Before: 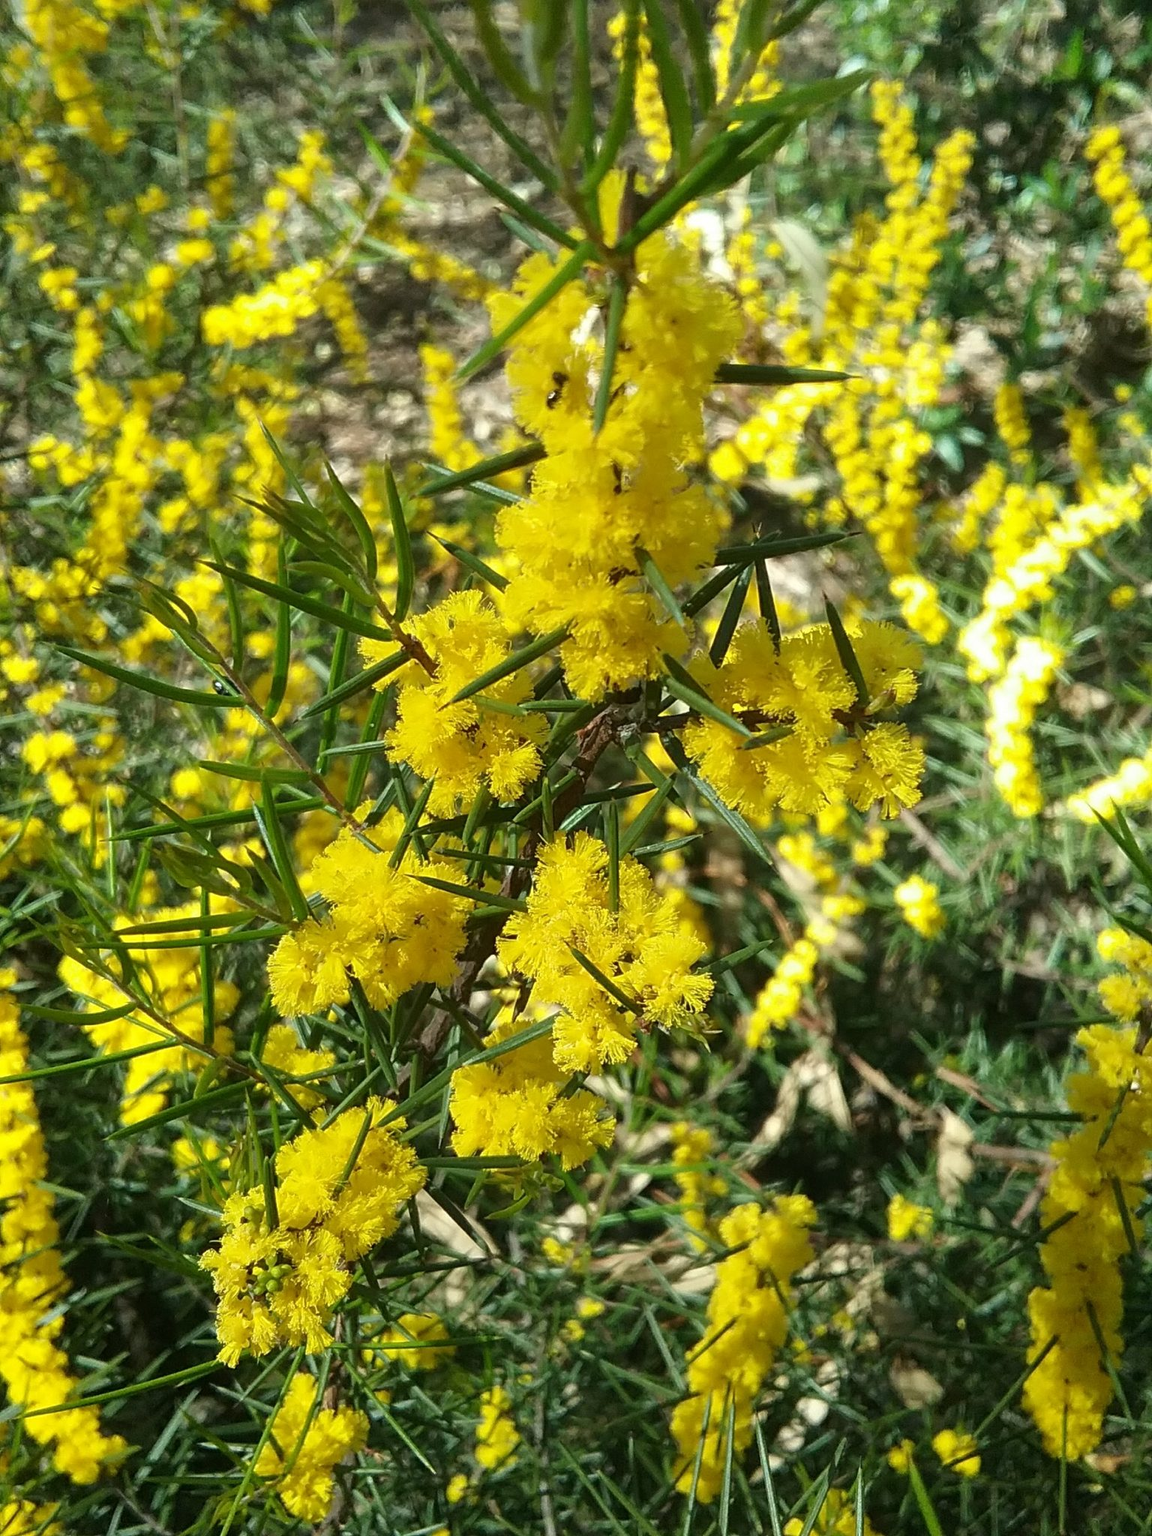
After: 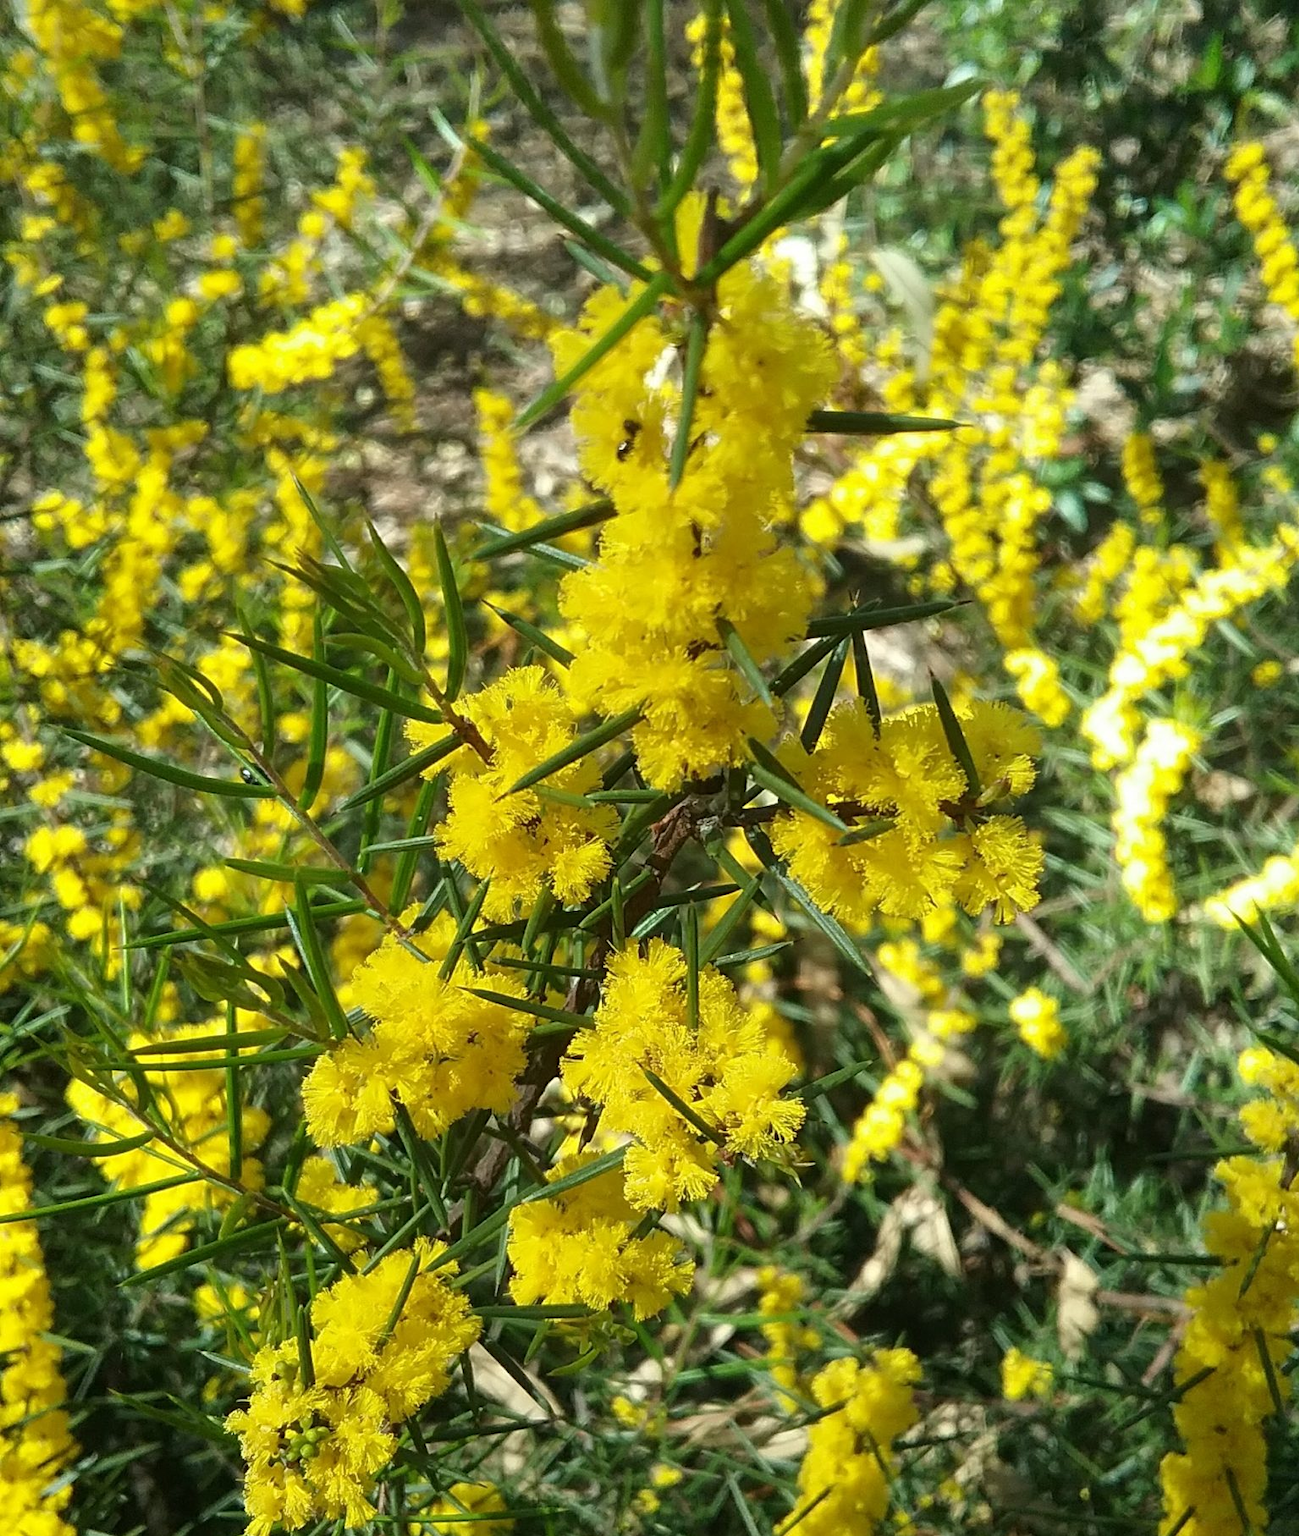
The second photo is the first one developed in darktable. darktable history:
crop and rotate: top 0%, bottom 11.35%
